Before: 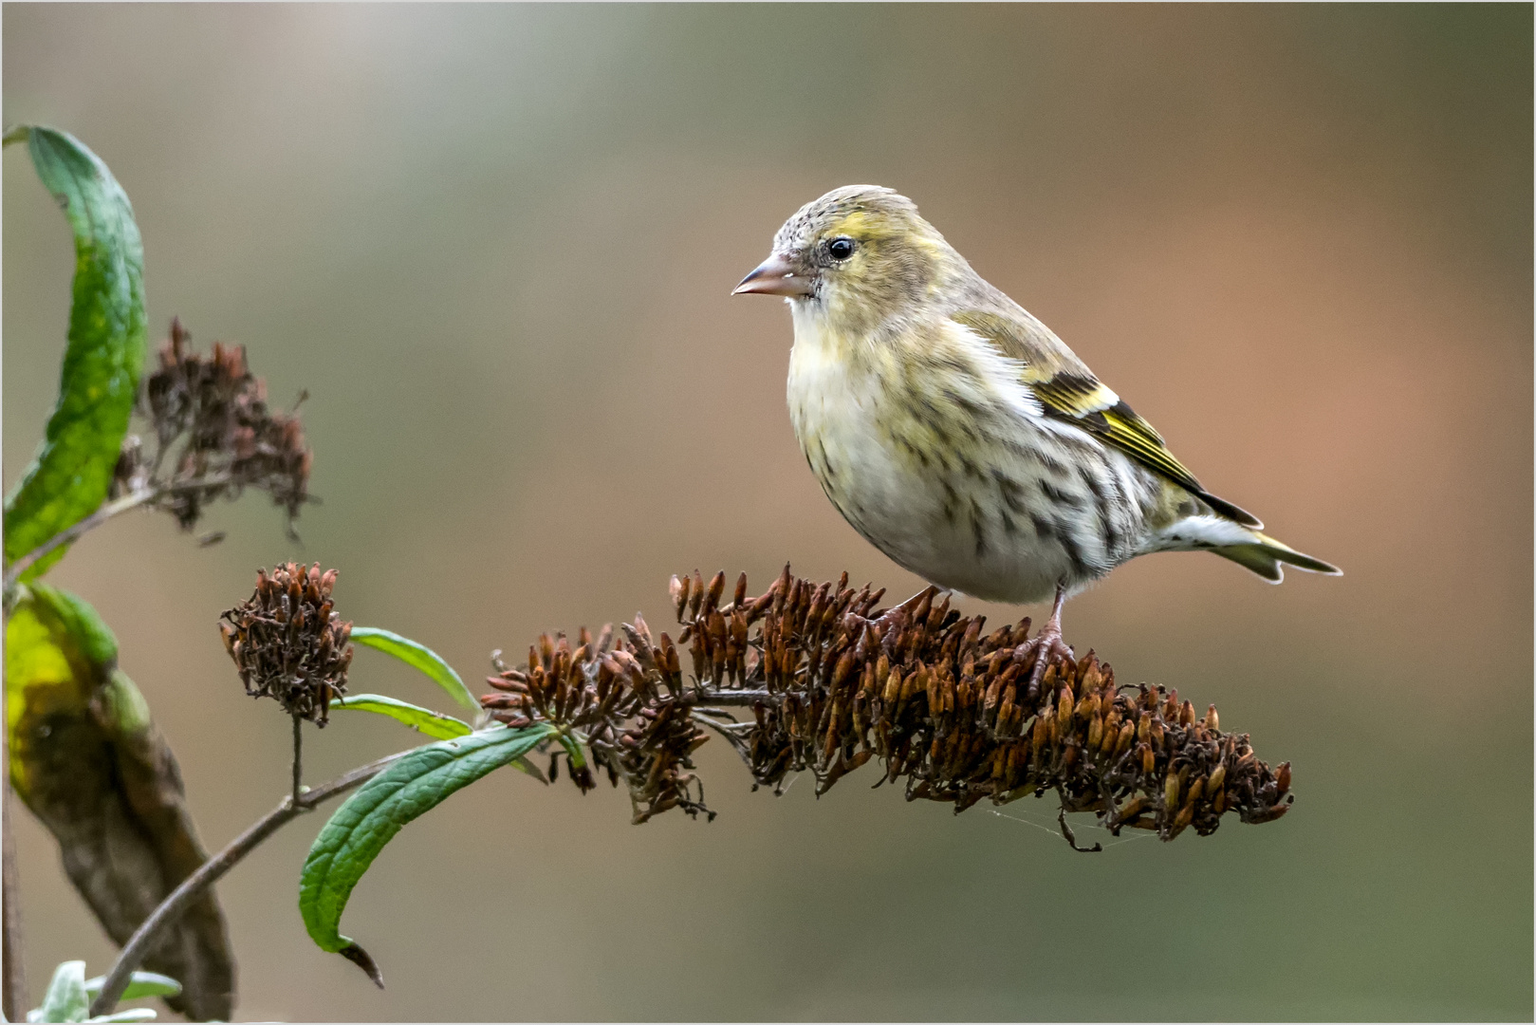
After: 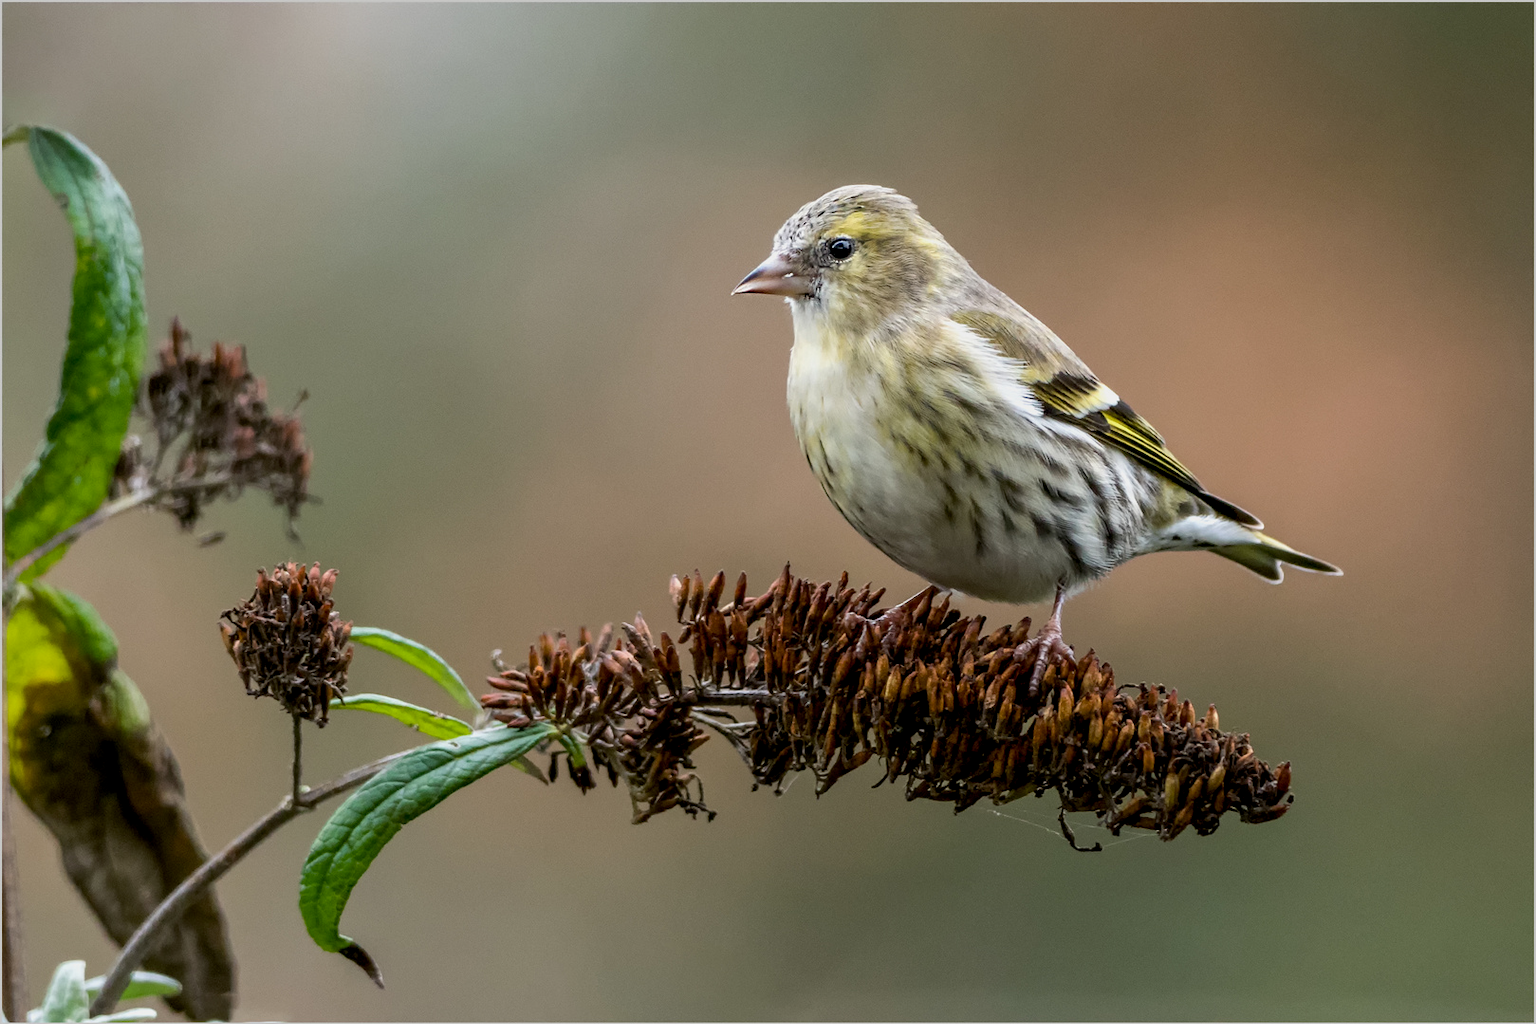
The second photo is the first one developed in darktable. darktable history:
exposure: black level correction 0.006, exposure -0.221 EV, compensate exposure bias true, compensate highlight preservation false
